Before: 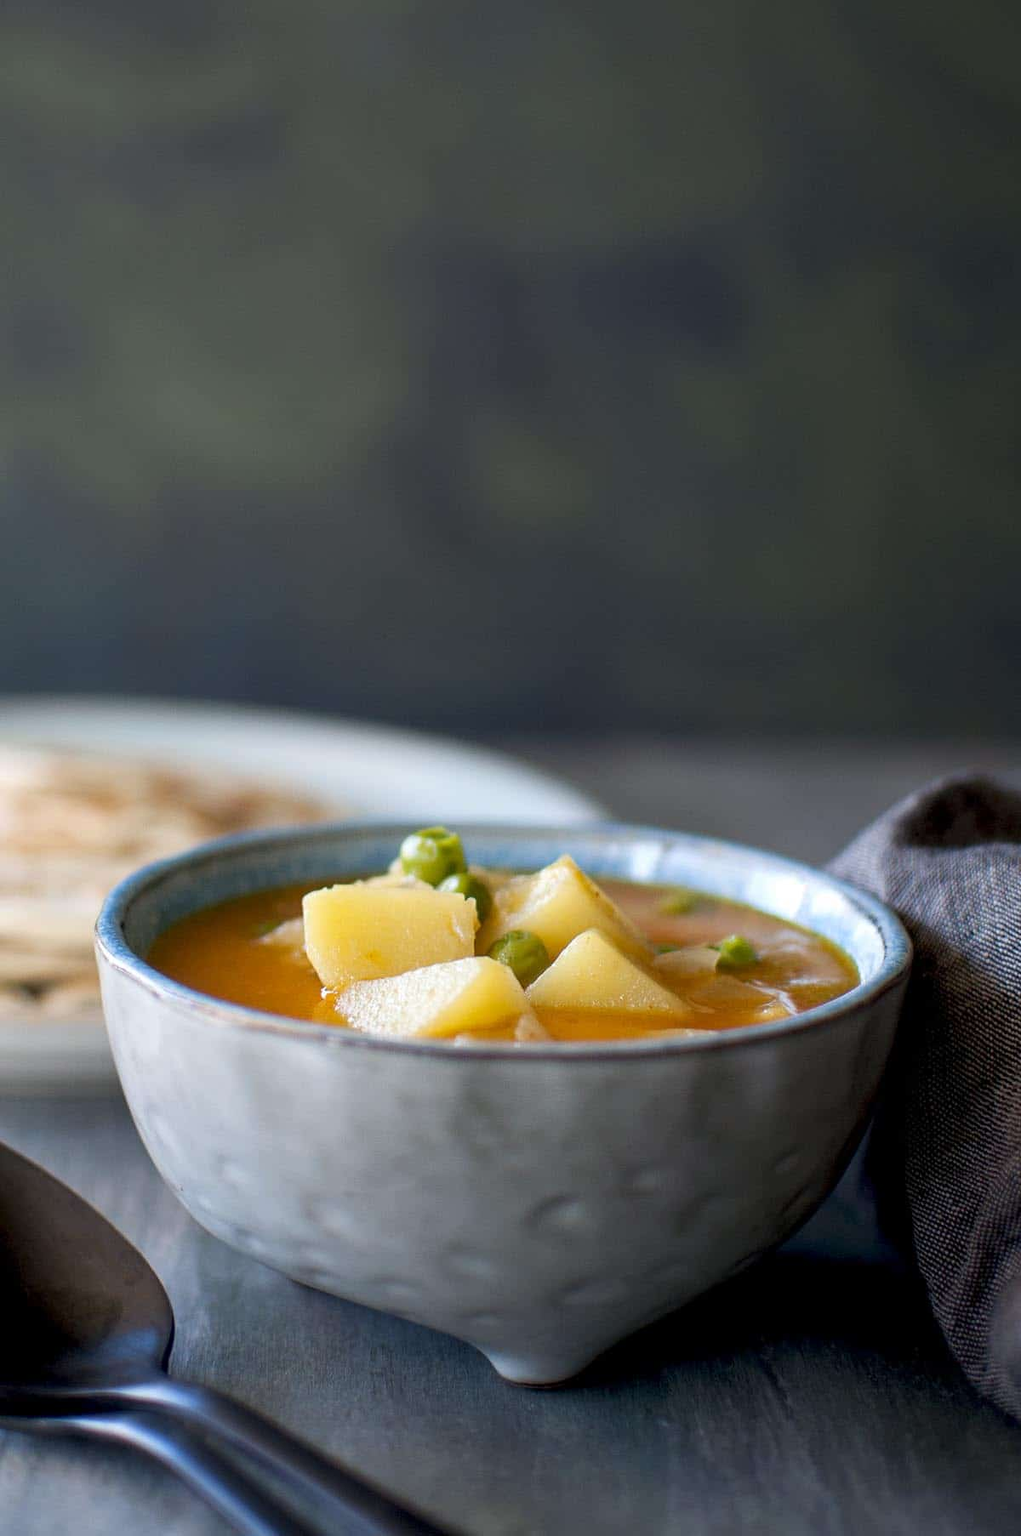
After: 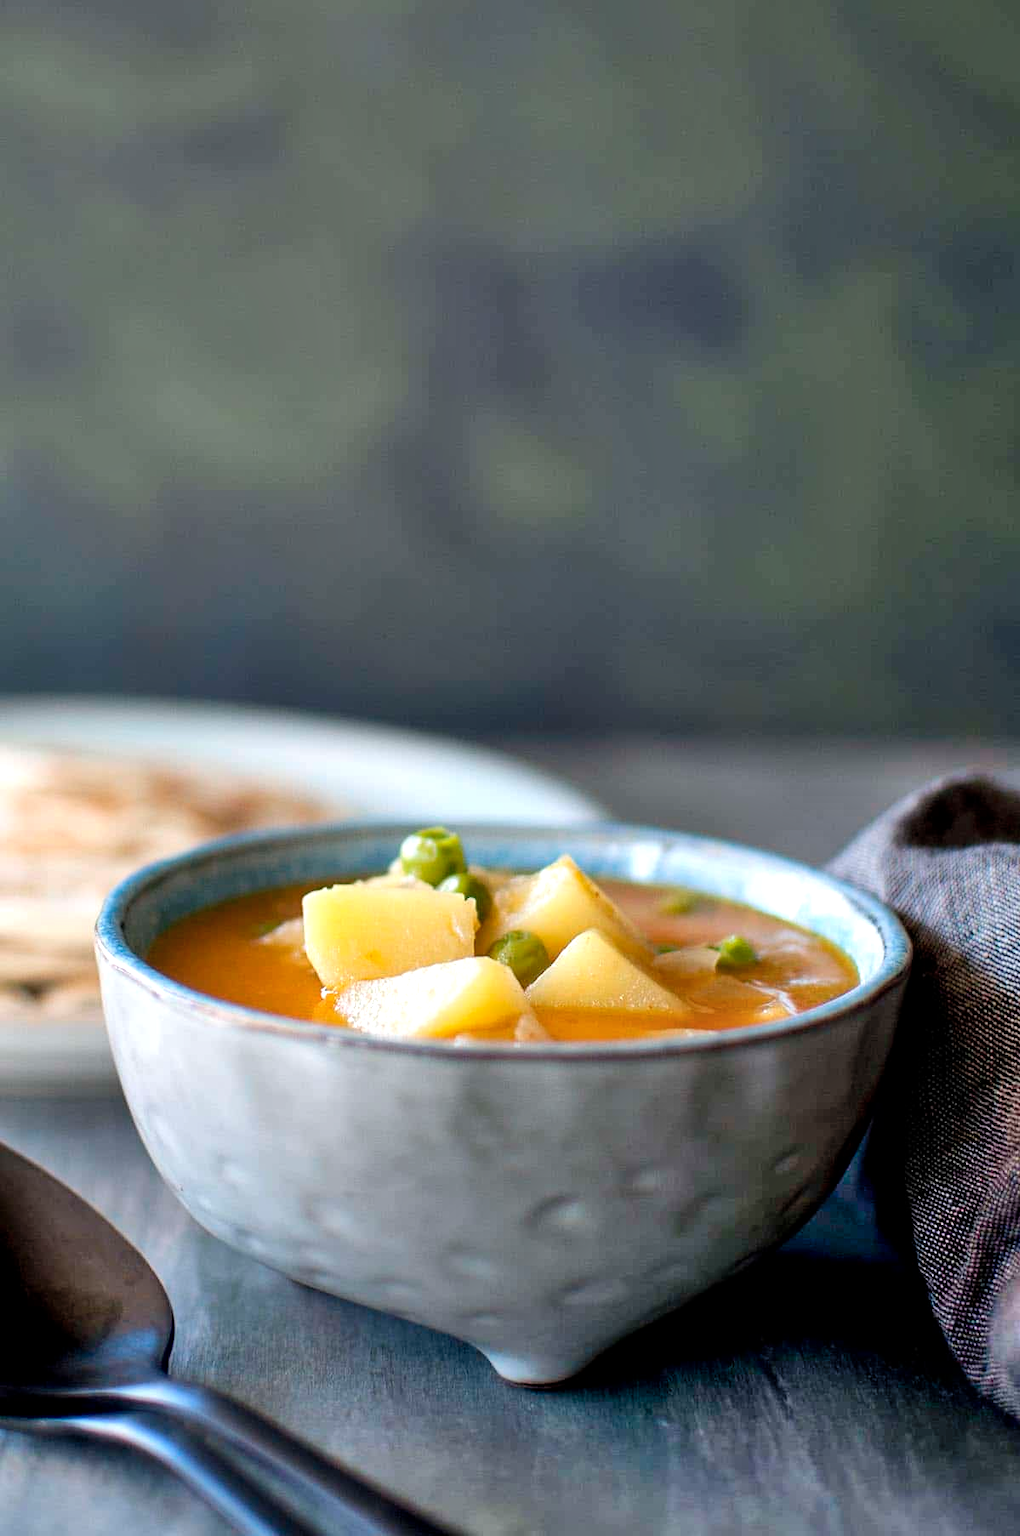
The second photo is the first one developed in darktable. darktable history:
shadows and highlights: radius 110.86, shadows 51.09, white point adjustment 9.16, highlights -4.17, highlights color adjustment 32.2%, soften with gaussian
